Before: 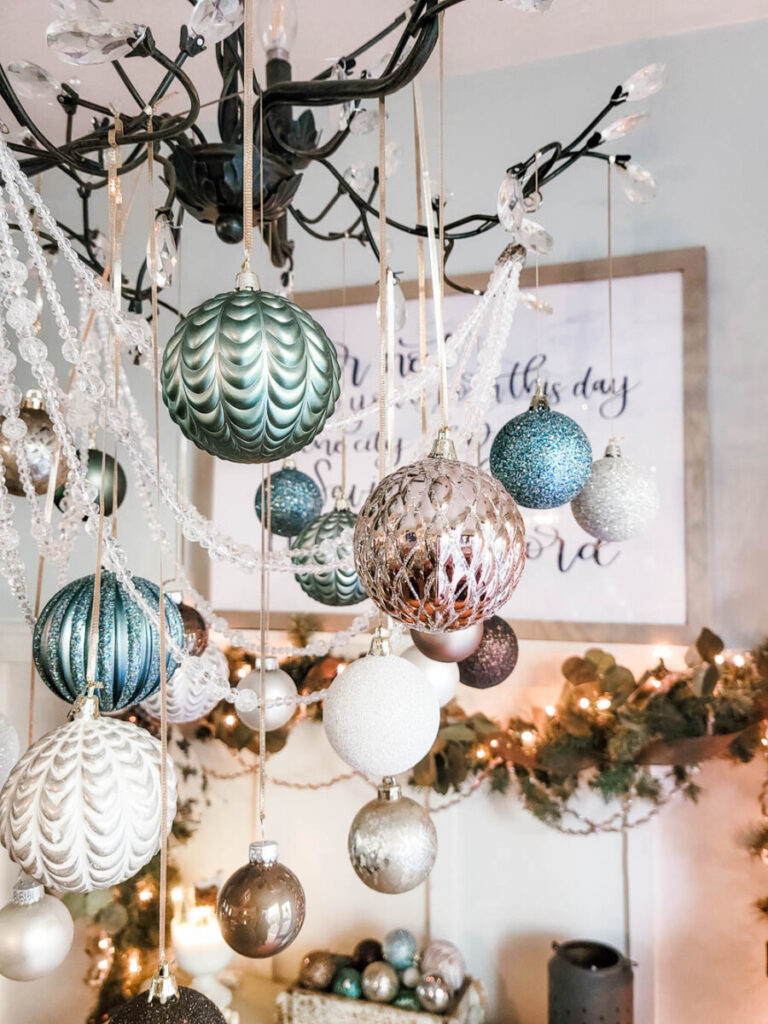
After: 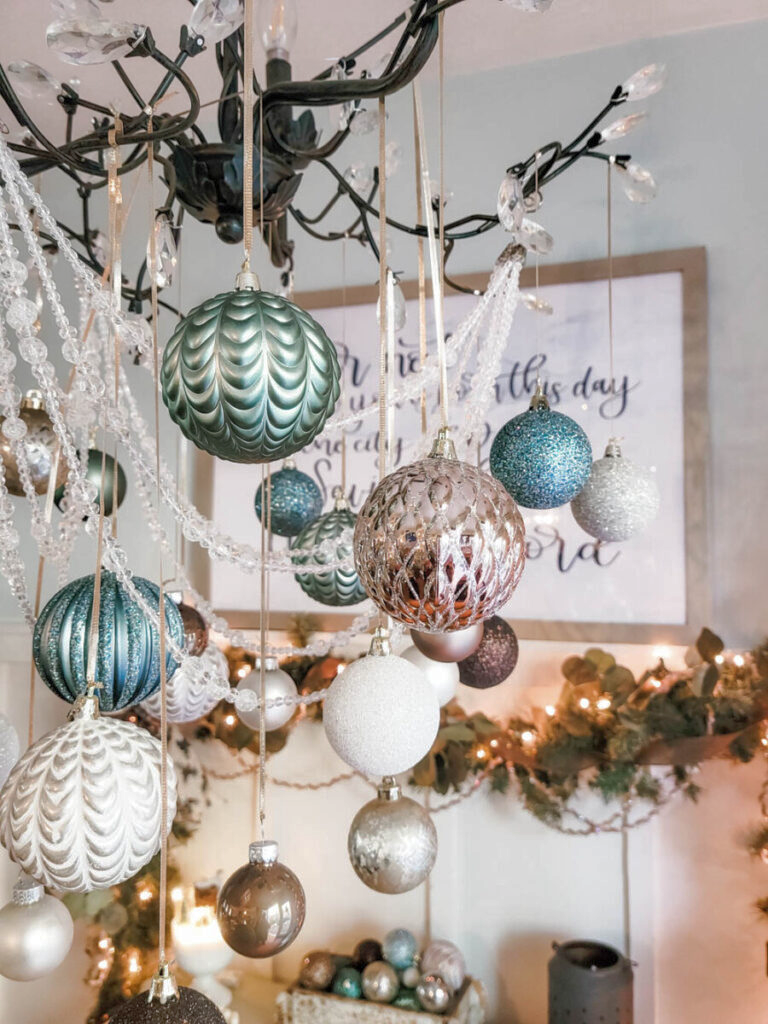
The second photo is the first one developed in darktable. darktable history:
contrast brightness saturation: saturation -0.05
shadows and highlights: on, module defaults
